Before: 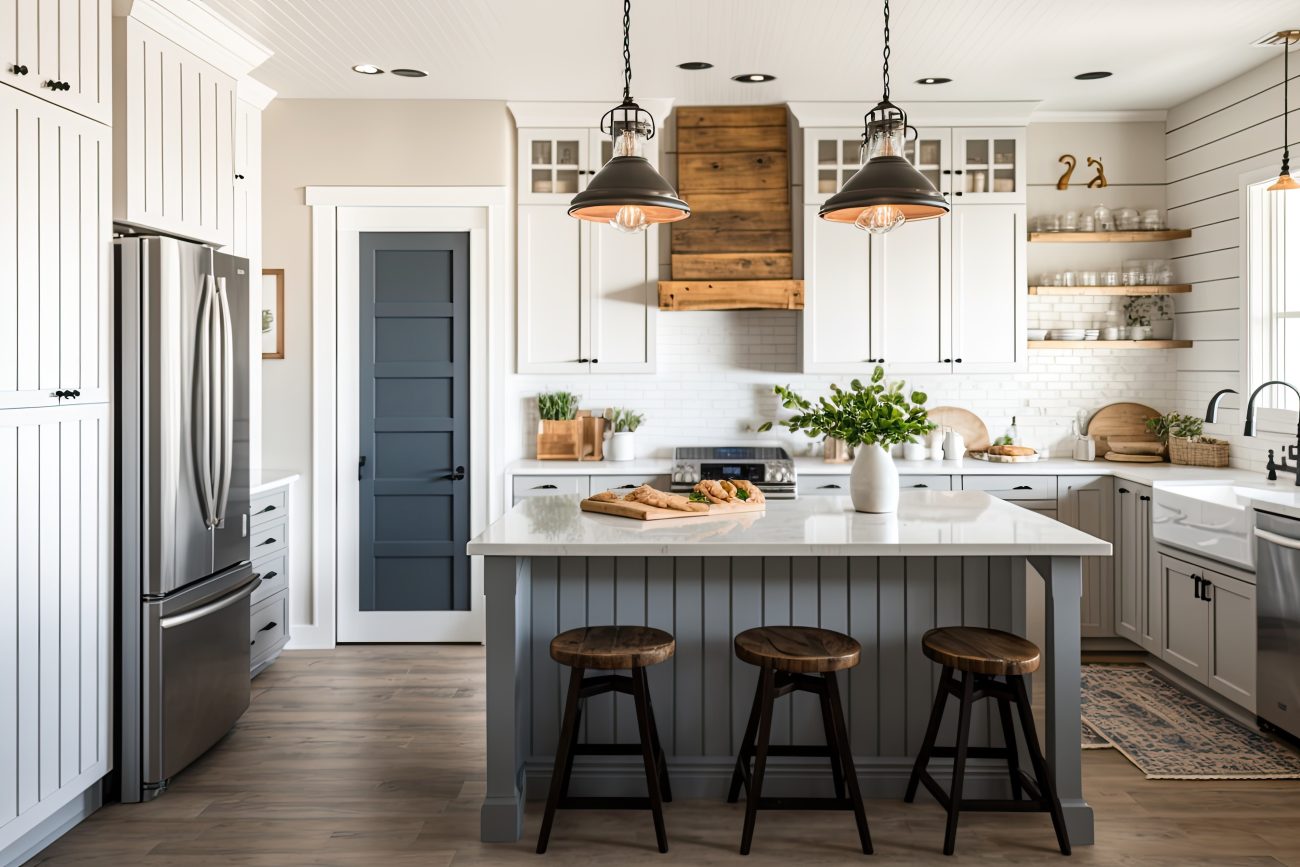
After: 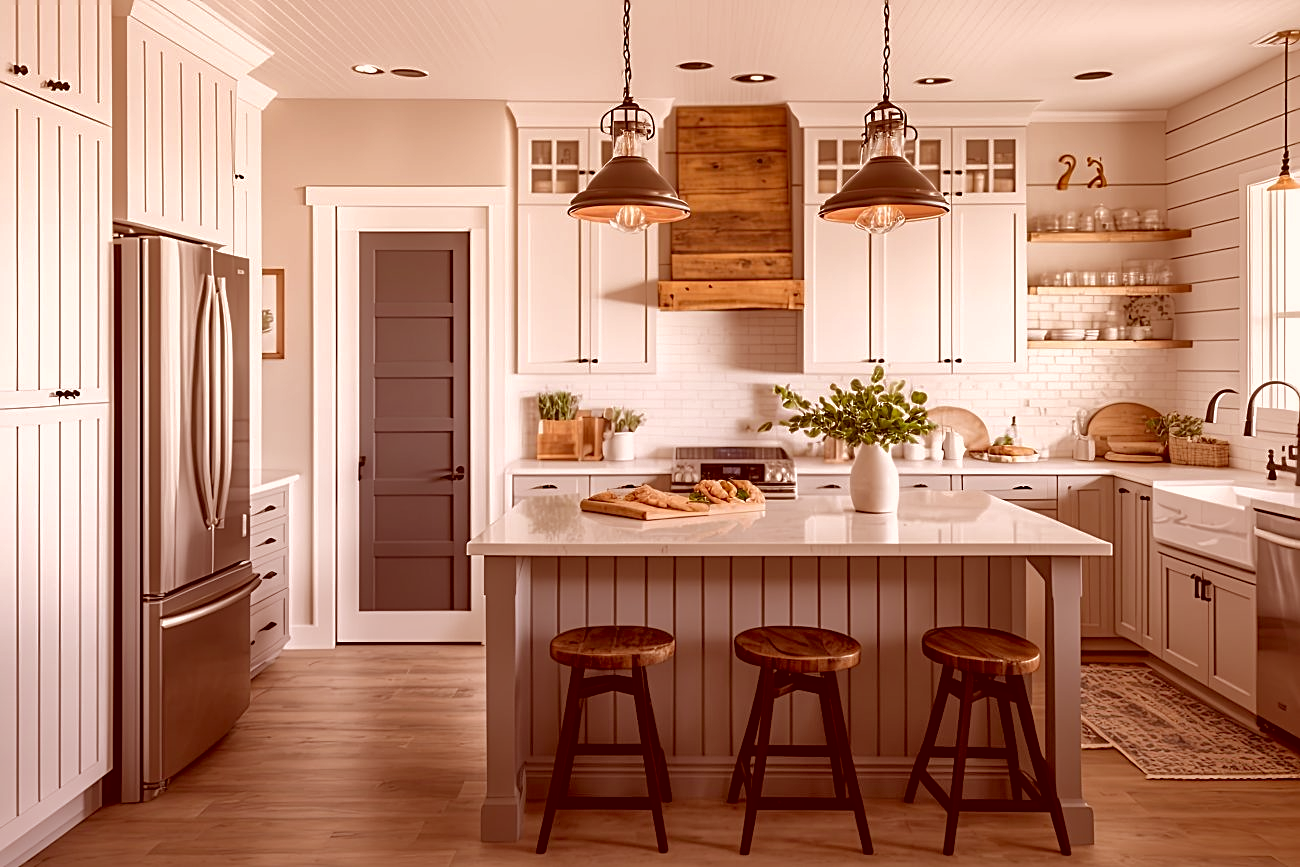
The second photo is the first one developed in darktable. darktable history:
shadows and highlights: on, module defaults
color correction: highlights a* 9.03, highlights b* 8.71, shadows a* 40, shadows b* 40, saturation 0.8
sharpen: on, module defaults
